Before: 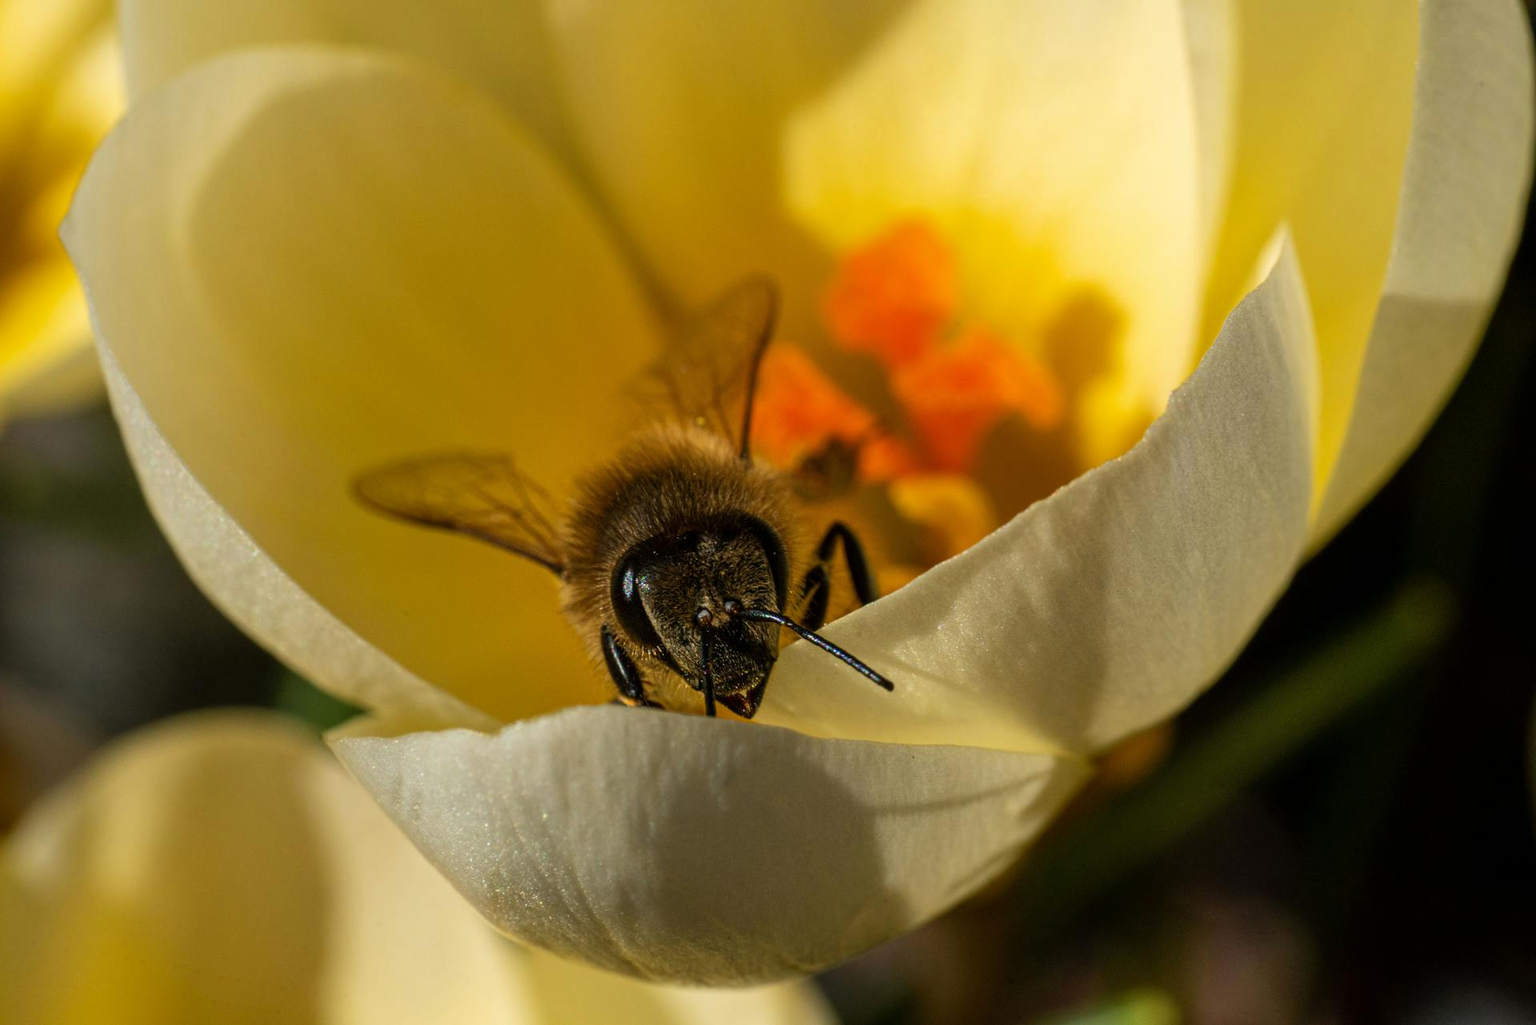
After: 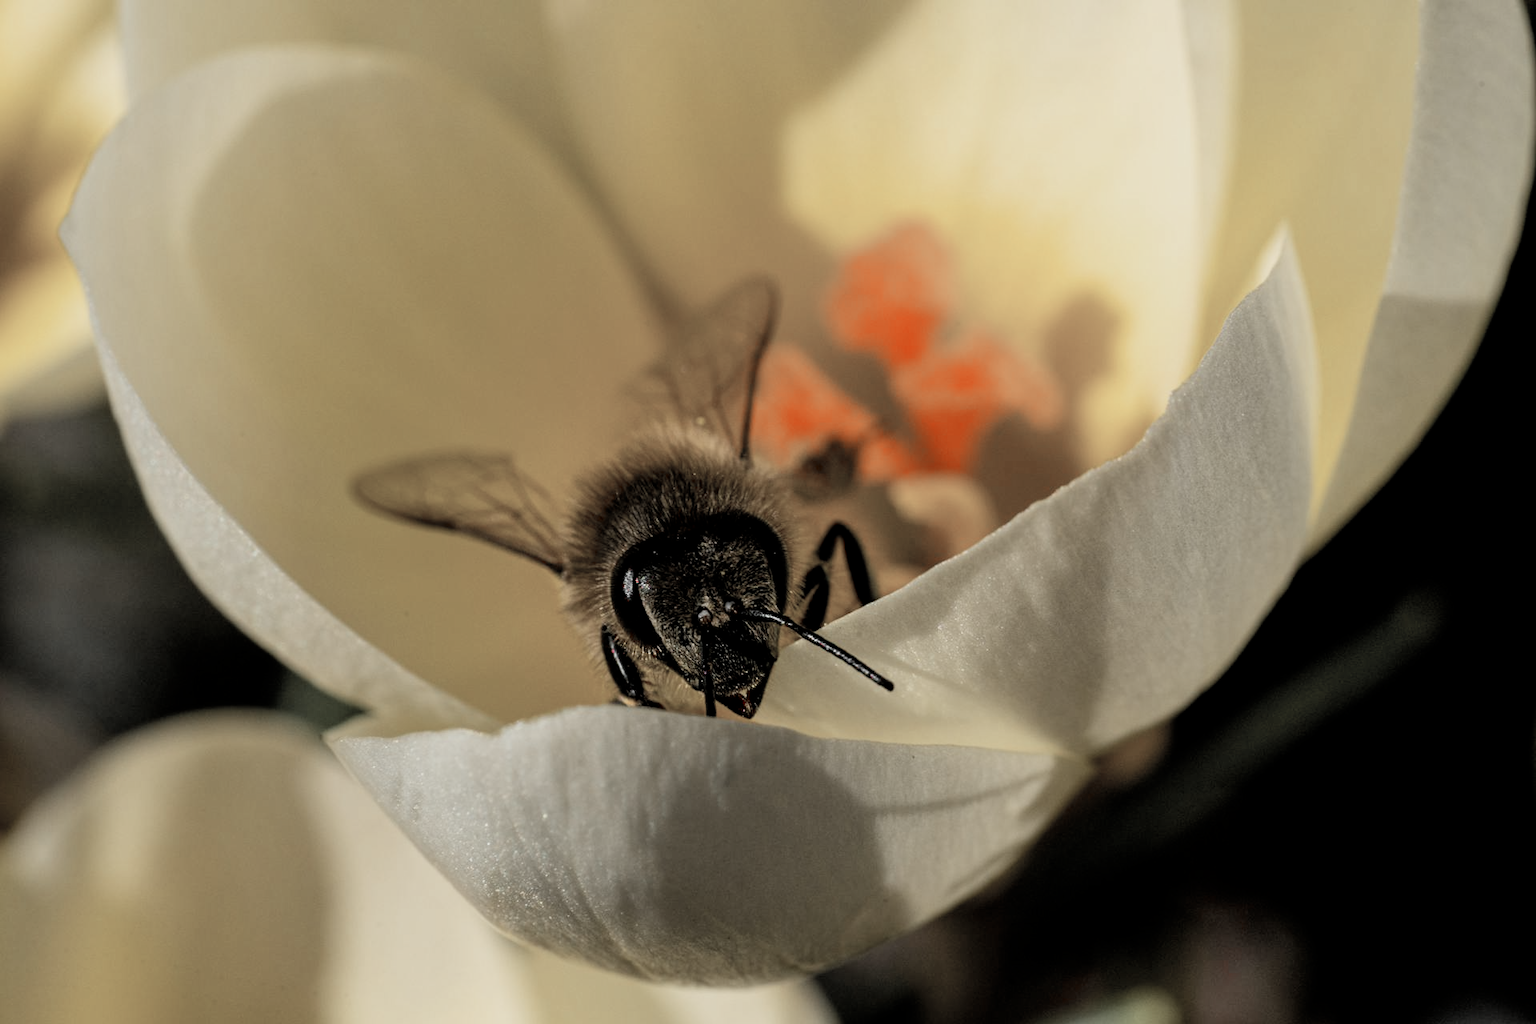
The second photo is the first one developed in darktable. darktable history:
exposure: exposure 0.206 EV, compensate exposure bias true, compensate highlight preservation false
color zones: curves: ch1 [(0, 0.831) (0.08, 0.771) (0.157, 0.268) (0.241, 0.207) (0.562, -0.005) (0.714, -0.013) (0.876, 0.01) (1, 0.831)]
filmic rgb: black relative exposure -7.77 EV, white relative exposure 4.39 EV, target black luminance 0%, hardness 3.75, latitude 50.73%, contrast 1.068, highlights saturation mix 9.23%, shadows ↔ highlights balance -0.28%, color science v6 (2022)
